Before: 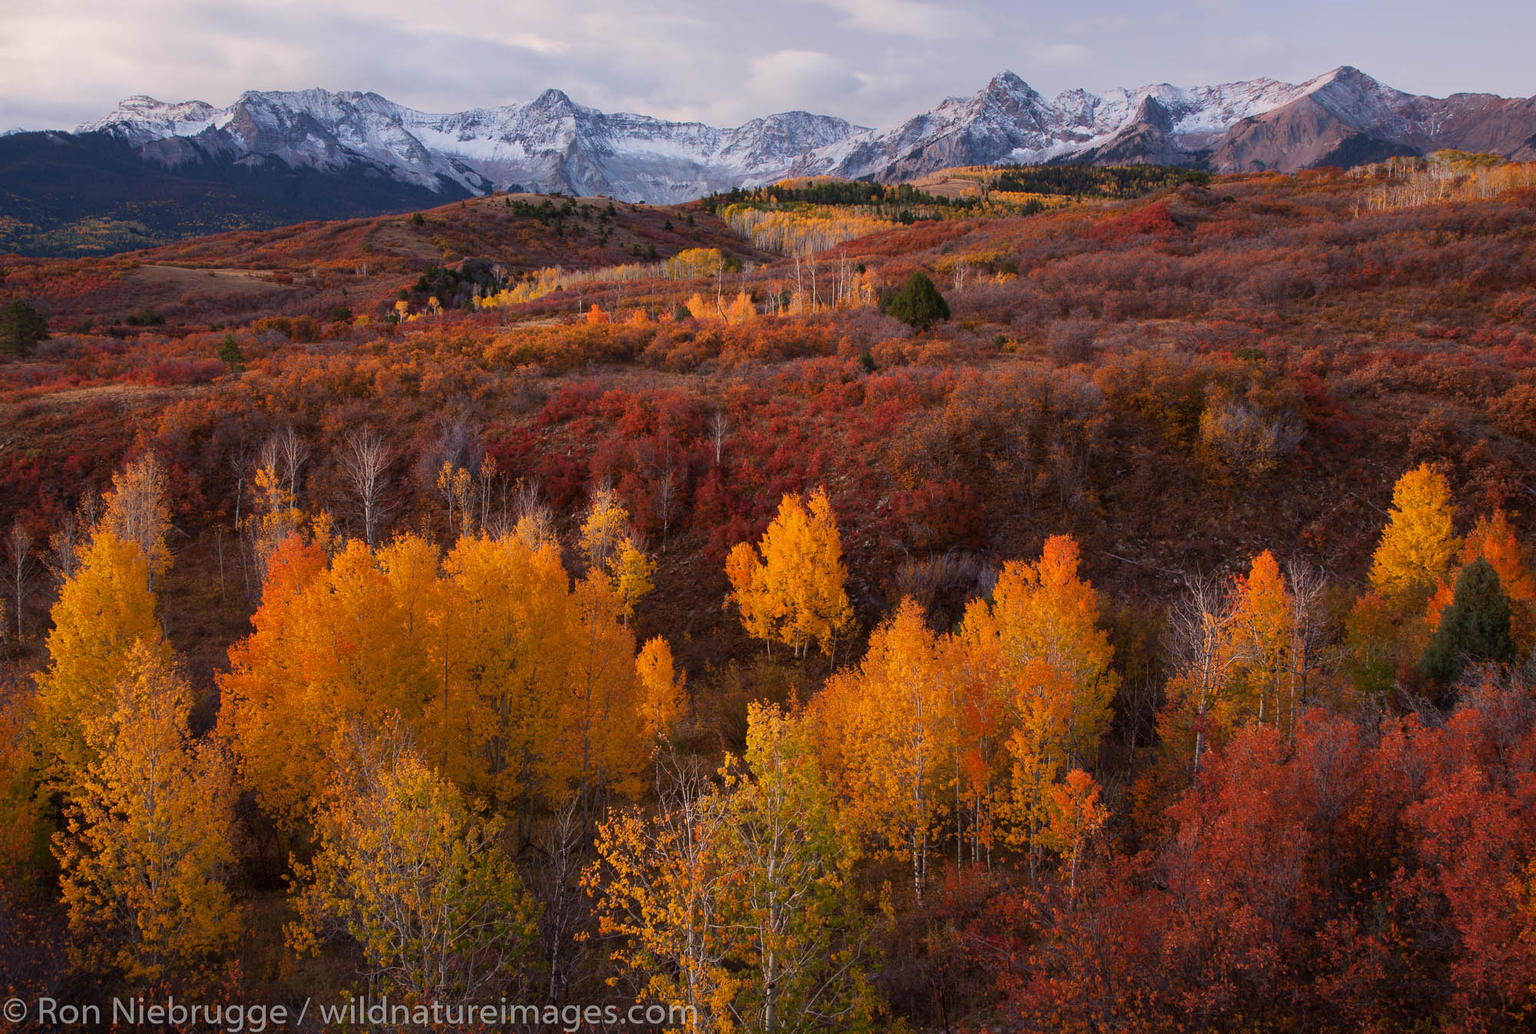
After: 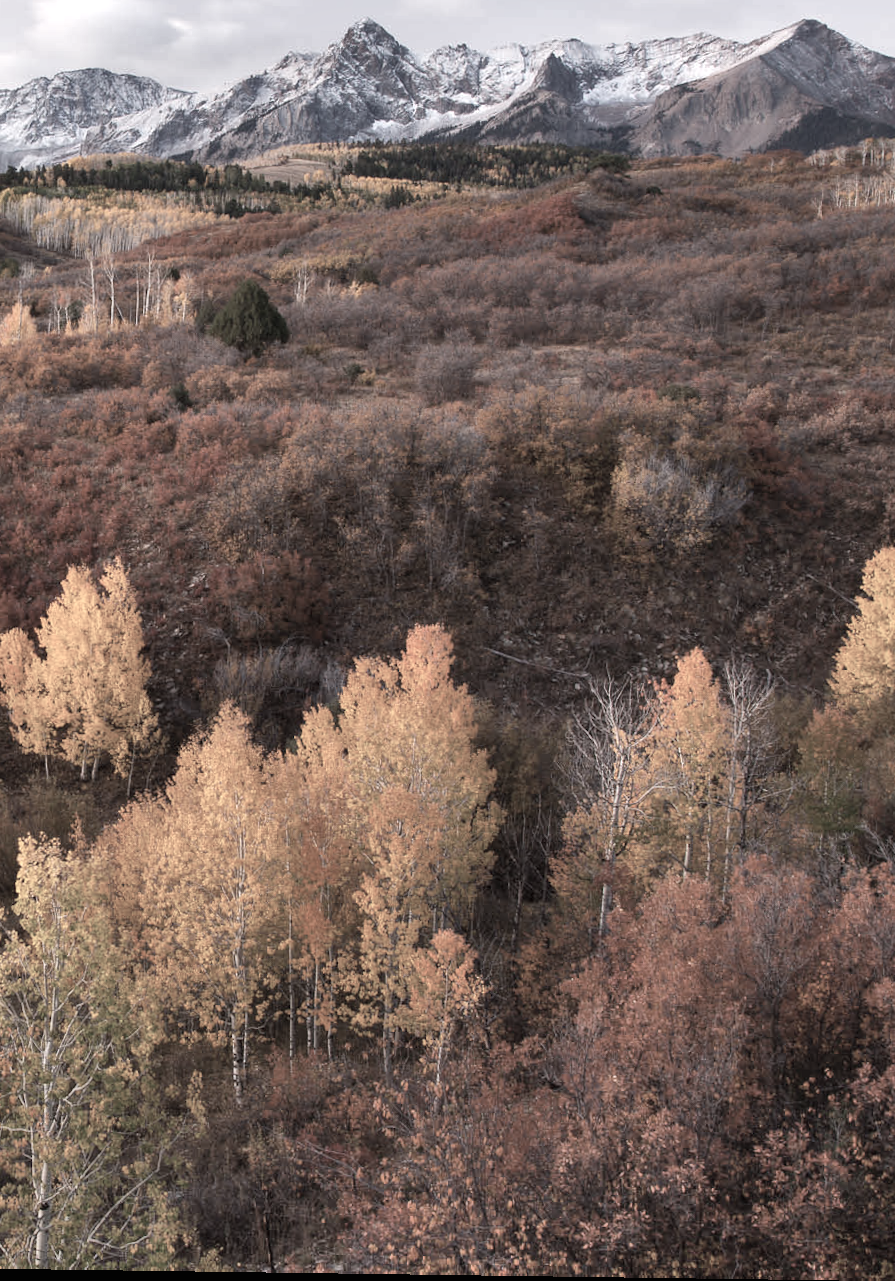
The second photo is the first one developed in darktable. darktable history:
color correction: saturation 0.3
rotate and perspective: rotation 0.8°, automatic cropping off
shadows and highlights: radius 133.83, soften with gaussian
crop: left 47.628%, top 6.643%, right 7.874%
exposure: black level correction 0, exposure 0.7 EV, compensate highlight preservation false
